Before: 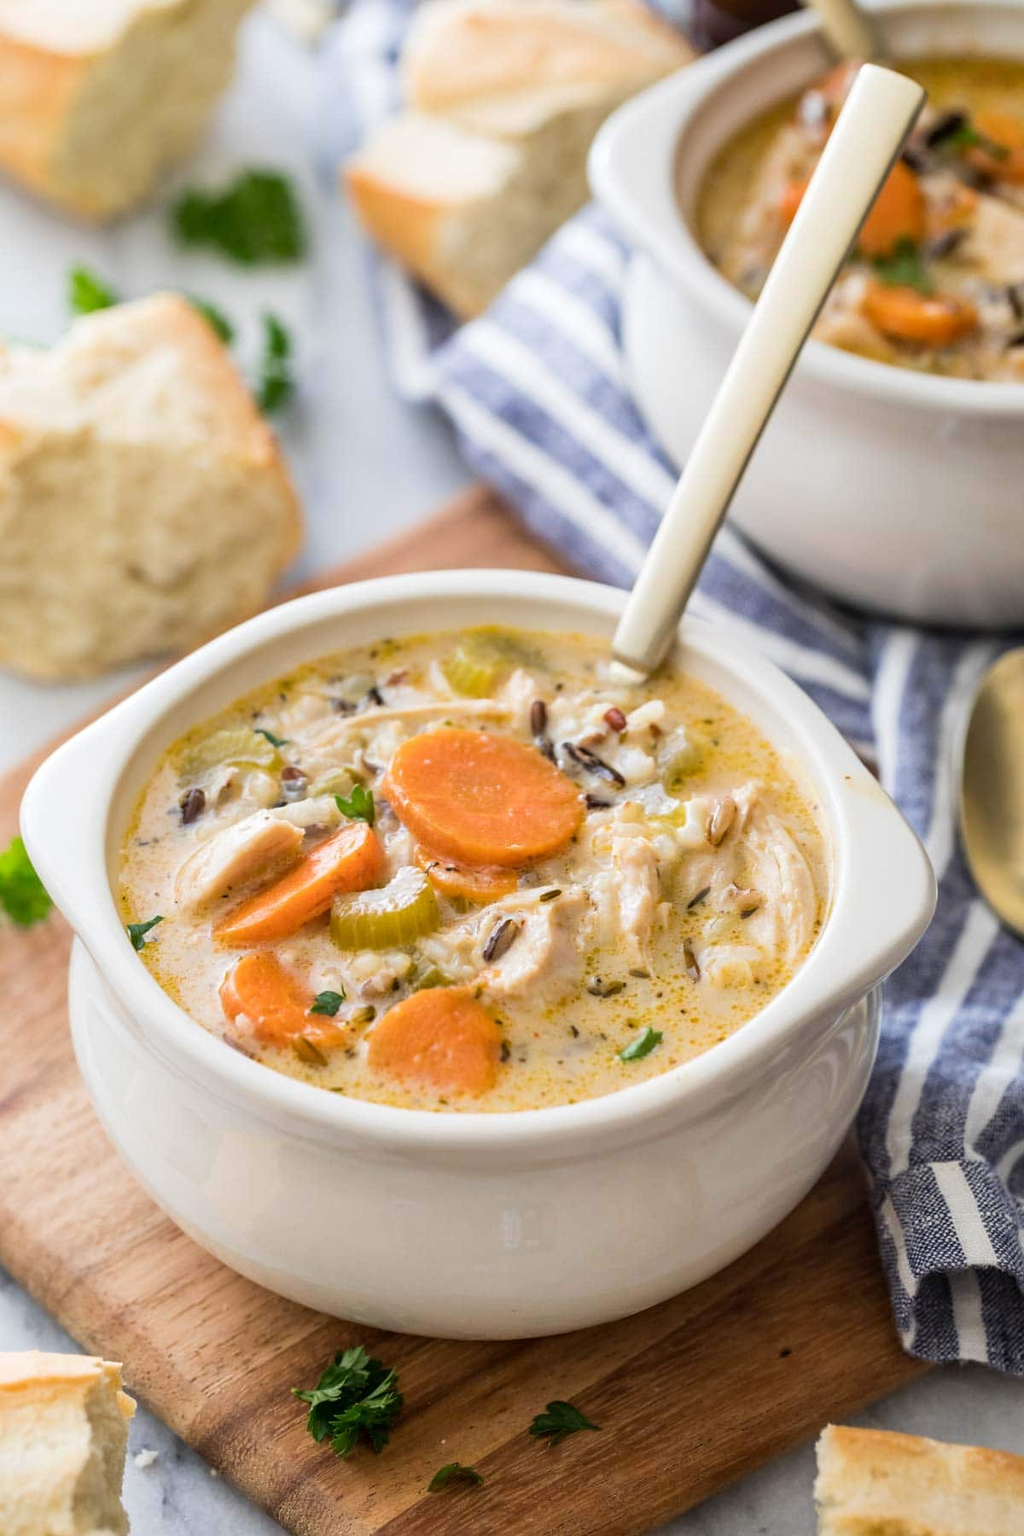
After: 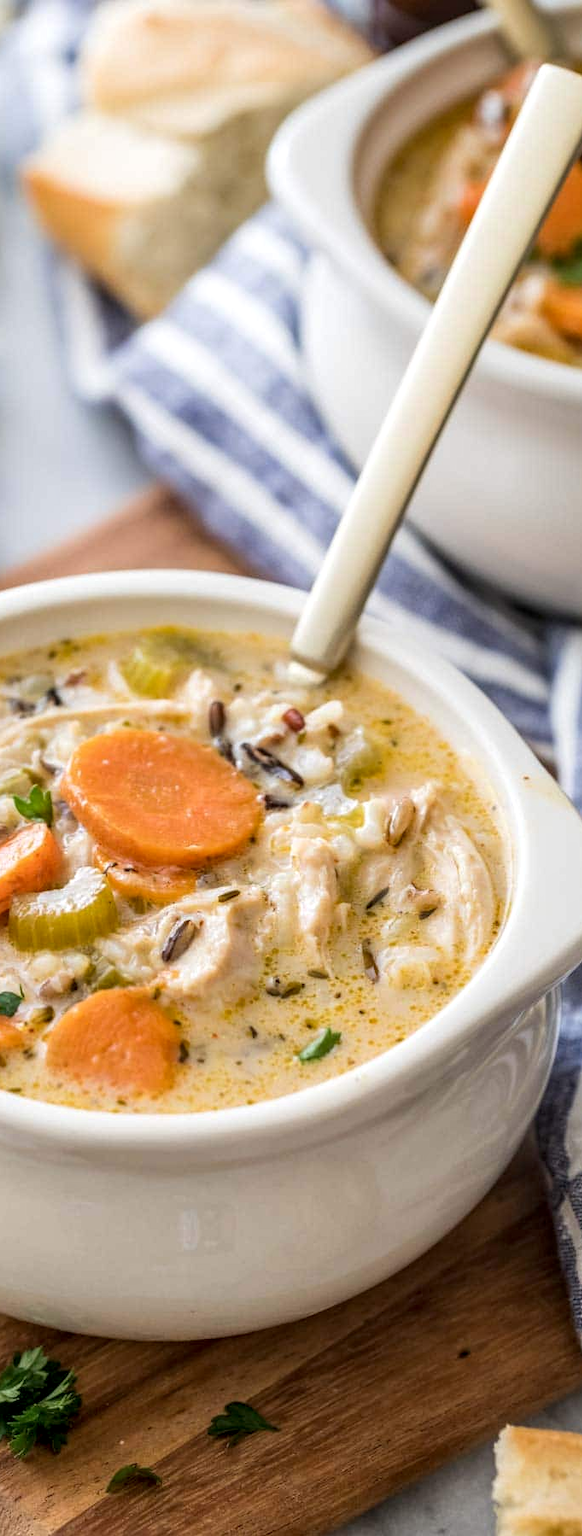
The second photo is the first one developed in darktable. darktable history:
local contrast: on, module defaults
crop: left 31.424%, top 0.004%, right 11.704%
